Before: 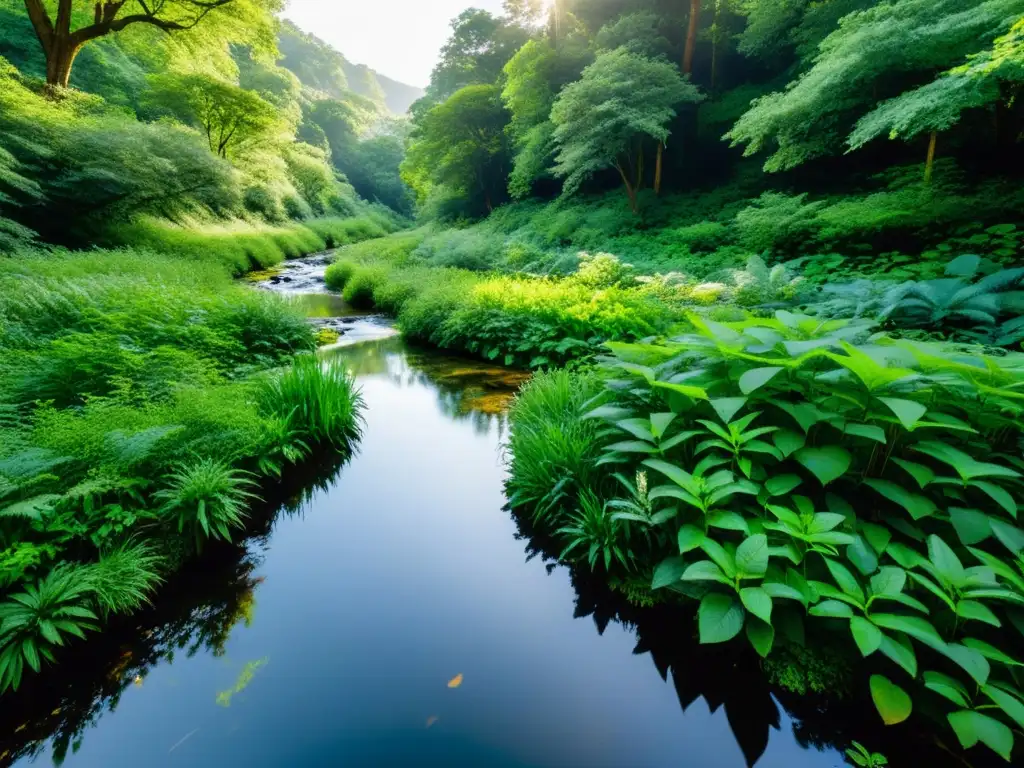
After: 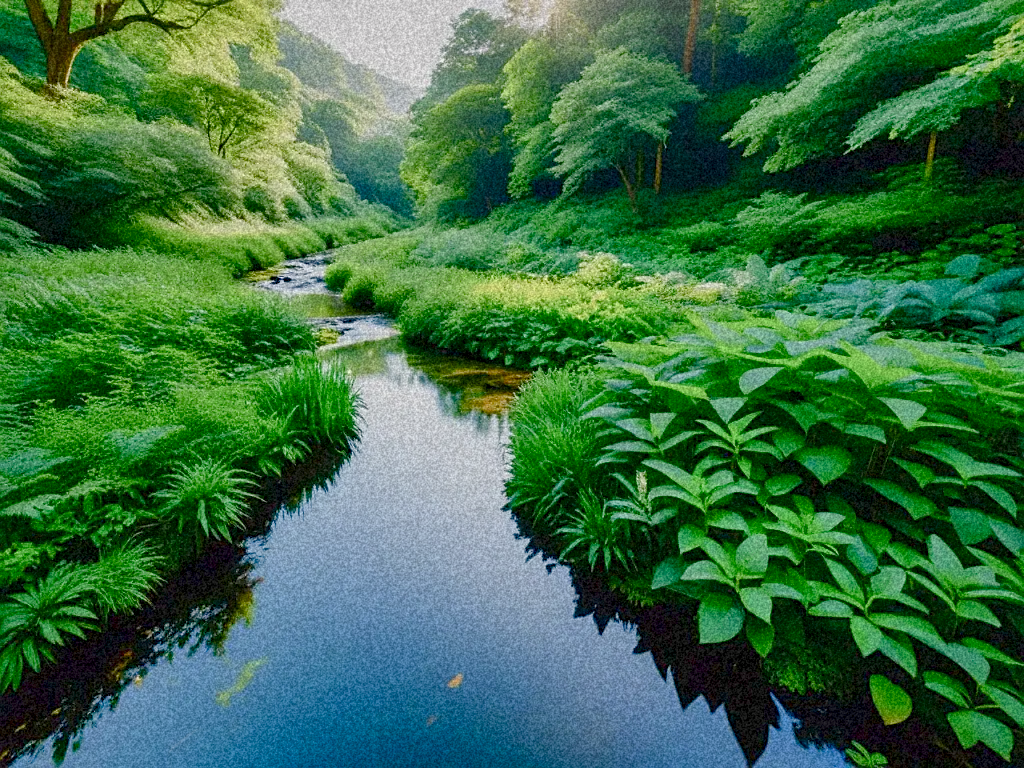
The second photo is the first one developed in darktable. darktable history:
sharpen: on, module defaults
local contrast: mode bilateral grid, contrast 20, coarseness 50, detail 130%, midtone range 0.2
grain: coarseness 46.9 ISO, strength 50.21%, mid-tones bias 0%
color balance rgb: shadows lift › chroma 1%, shadows lift › hue 113°, highlights gain › chroma 0.2%, highlights gain › hue 333°, perceptual saturation grading › global saturation 20%, perceptual saturation grading › highlights -50%, perceptual saturation grading › shadows 25%, contrast -30%
